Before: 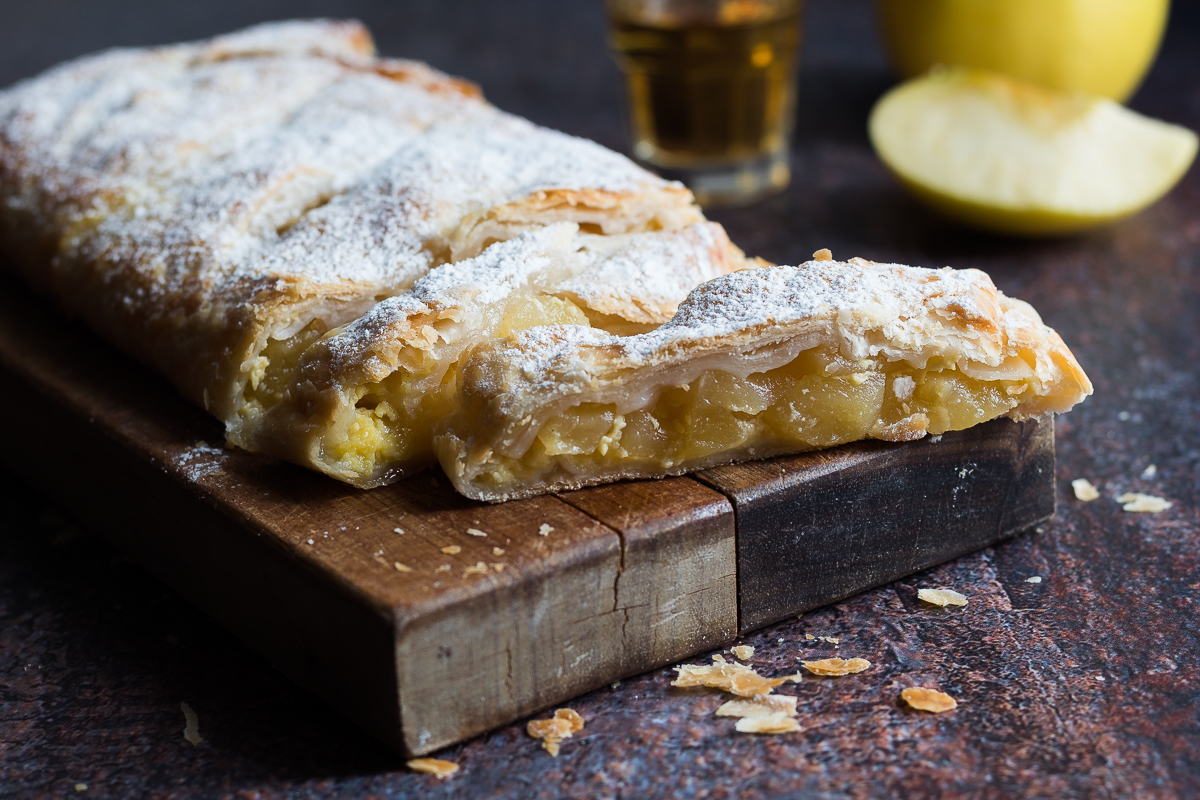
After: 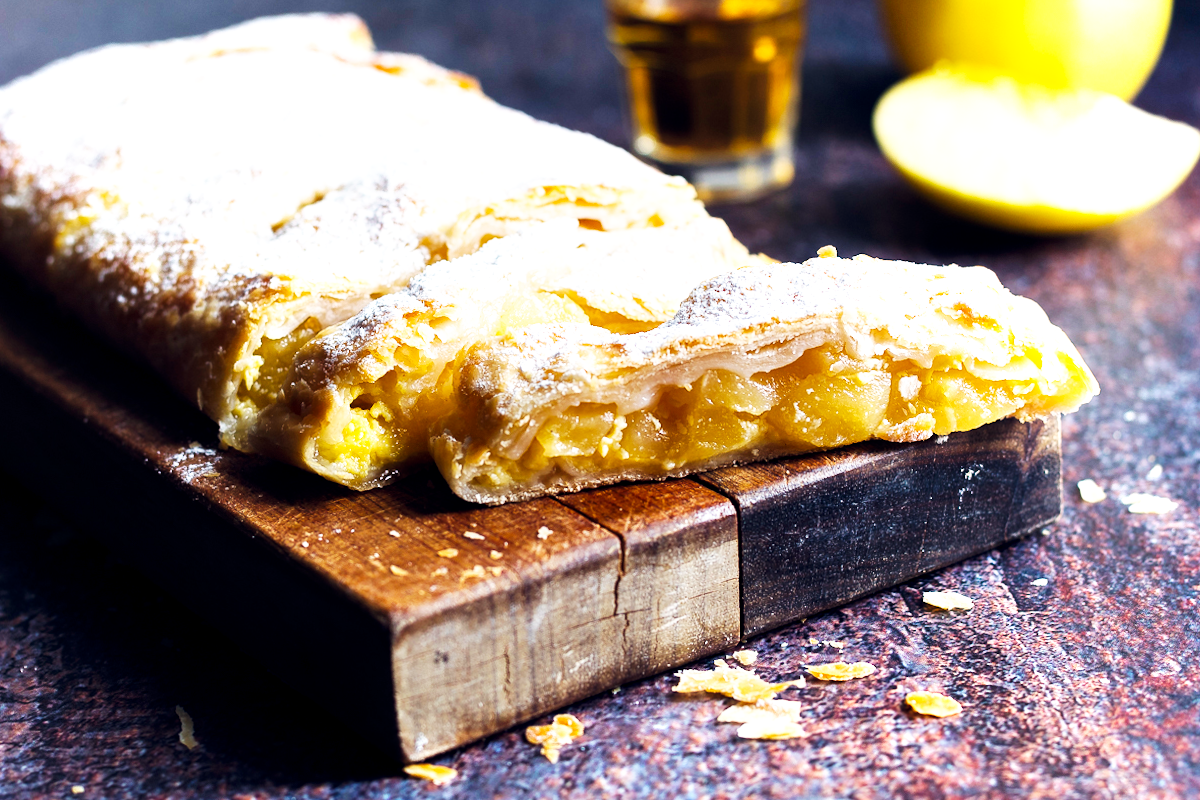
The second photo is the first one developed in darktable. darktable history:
base curve: curves: ch0 [(0, 0) (0.007, 0.004) (0.027, 0.03) (0.046, 0.07) (0.207, 0.54) (0.442, 0.872) (0.673, 0.972) (1, 1)], preserve colors none
local contrast: highlights 100%, shadows 100%, detail 120%, midtone range 0.2
color balance rgb: shadows lift › hue 87.51°, highlights gain › chroma 1.62%, highlights gain › hue 55.1°, global offset › chroma 0.06%, global offset › hue 253.66°, linear chroma grading › global chroma 0.5%, perceptual saturation grading › global saturation 16.38%
lens correction "lens_correction_200mm": scale 1.02, crop 1, focal 200, aperture 2.8, distance 8.43, camera "Canon EOS 5D Mark III", lens "Canon EF 70-200mm f/2.8L IS II USM"
